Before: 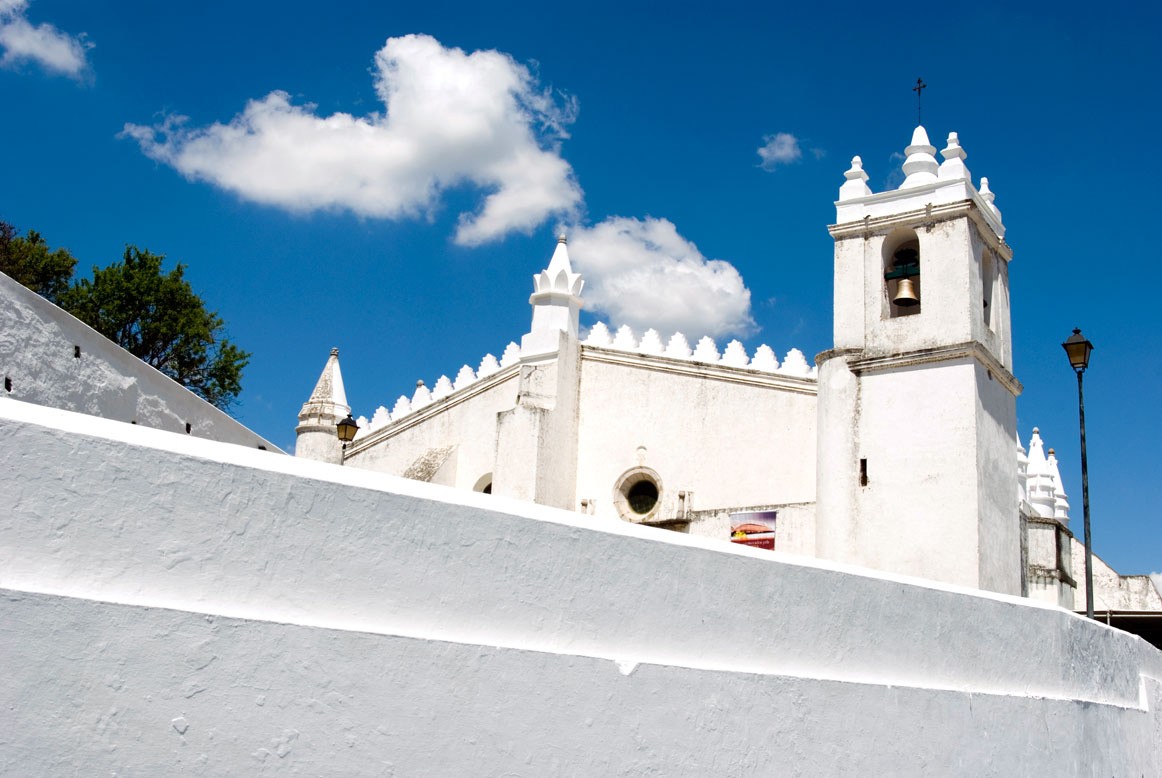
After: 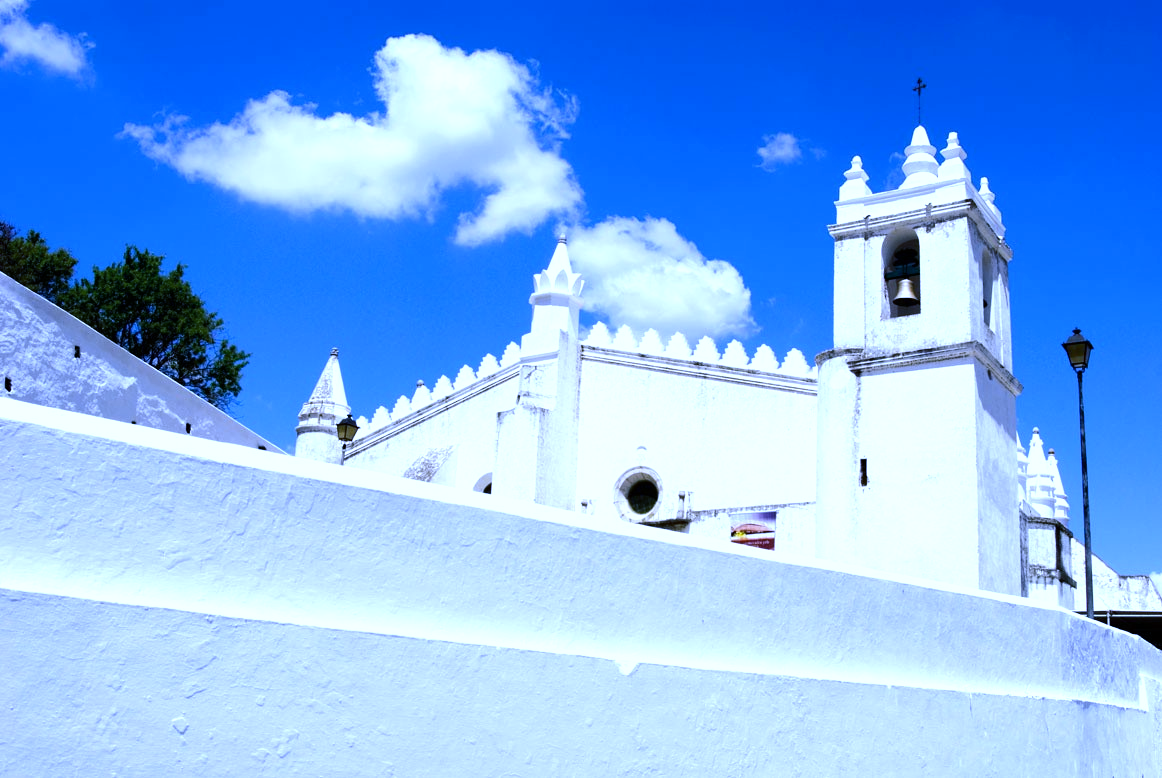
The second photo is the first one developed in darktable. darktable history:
tone equalizer: -8 EV -0.417 EV, -7 EV -0.389 EV, -6 EV -0.333 EV, -5 EV -0.222 EV, -3 EV 0.222 EV, -2 EV 0.333 EV, -1 EV 0.389 EV, +0 EV 0.417 EV, edges refinement/feathering 500, mask exposure compensation -1.57 EV, preserve details no
white balance: red 0.766, blue 1.537
color balance rgb: shadows lift › chroma 5.41%, shadows lift › hue 240°, highlights gain › chroma 3.74%, highlights gain › hue 60°, saturation formula JzAzBz (2021)
